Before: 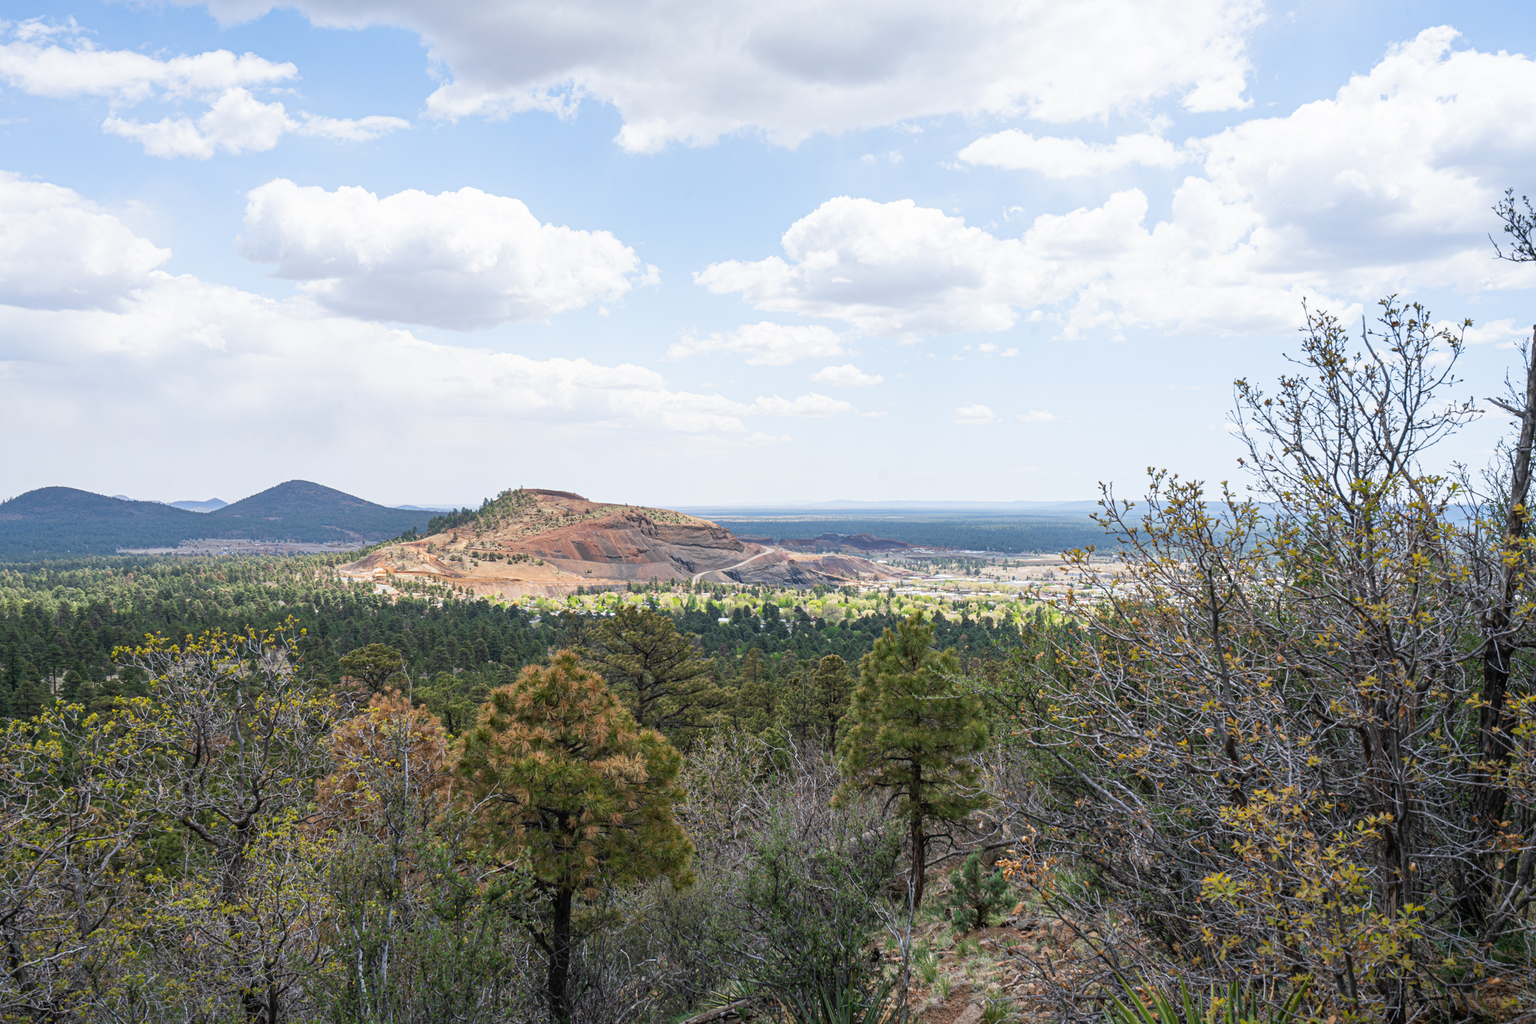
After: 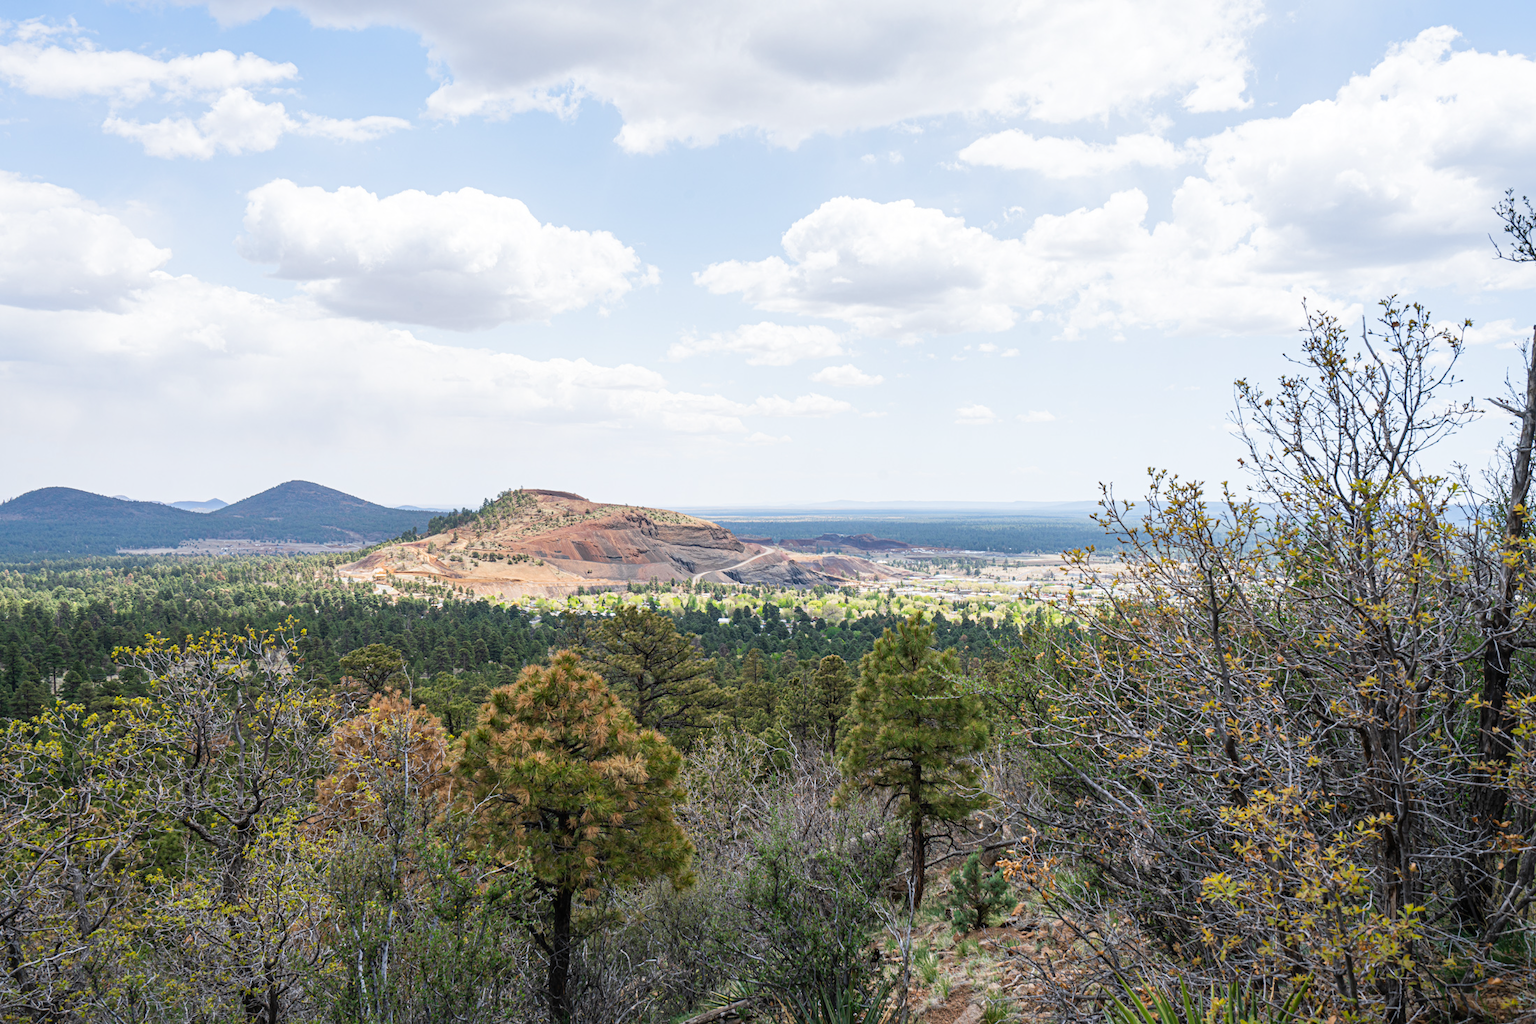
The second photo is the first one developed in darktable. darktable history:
shadows and highlights: shadows 62.65, white point adjustment 0.479, highlights -33.83, compress 83.61%, highlights color adjustment 0.872%
tone curve: curves: ch0 [(0, 0) (0.004, 0.002) (0.02, 0.013) (0.218, 0.218) (0.664, 0.718) (0.832, 0.873) (1, 1)], preserve colors none
